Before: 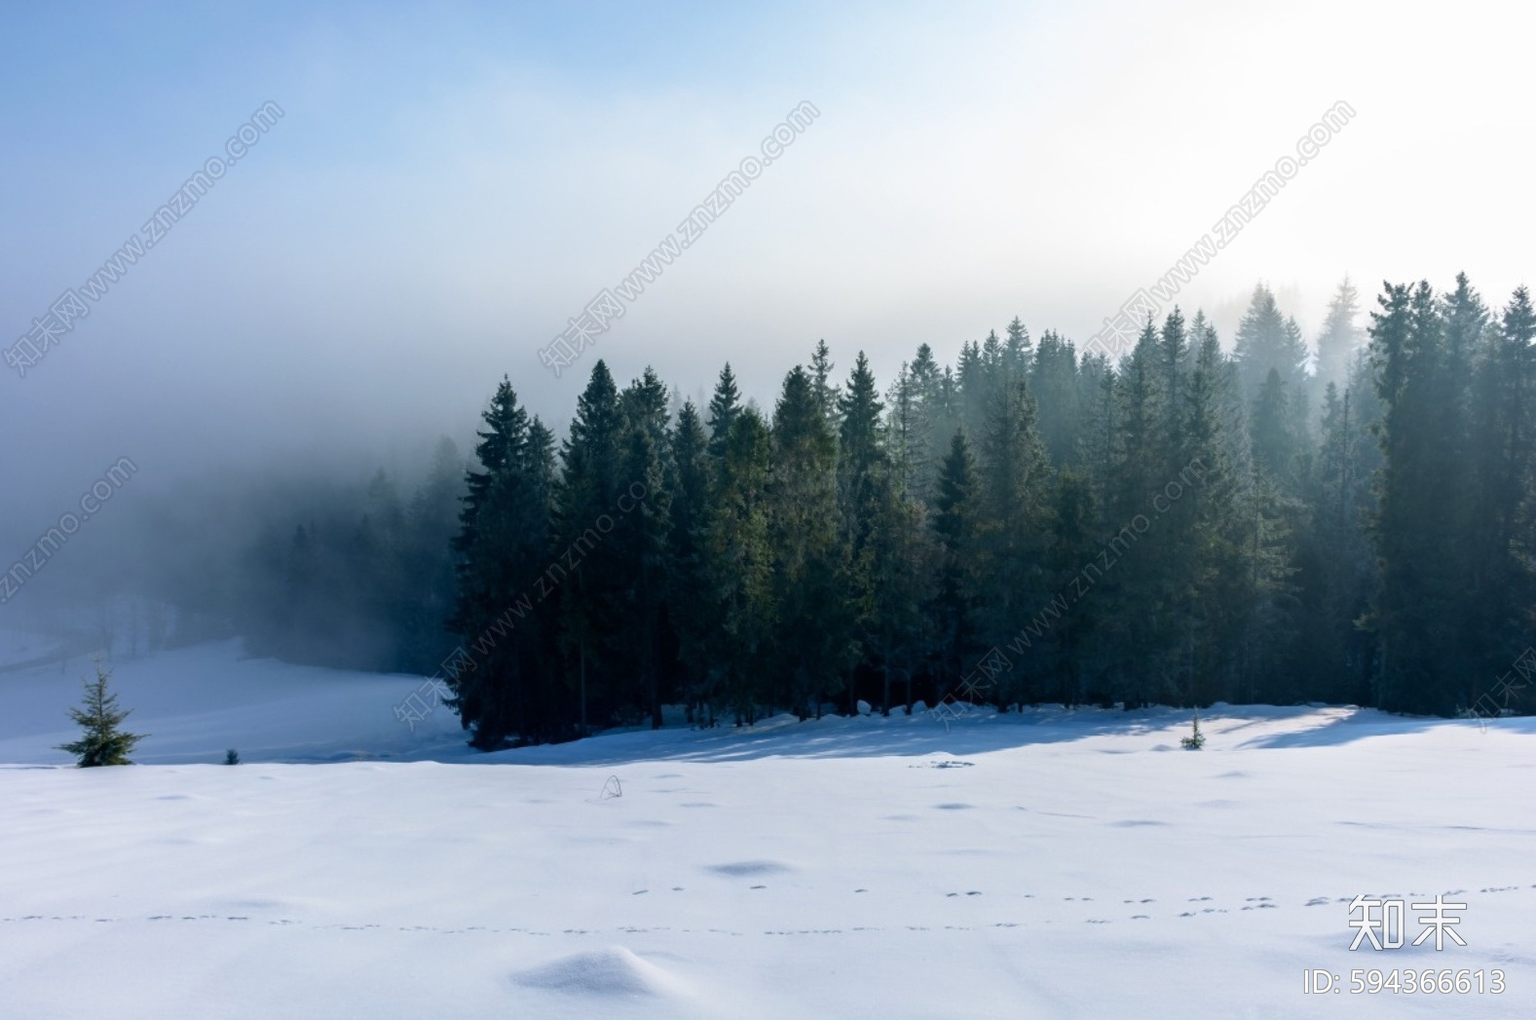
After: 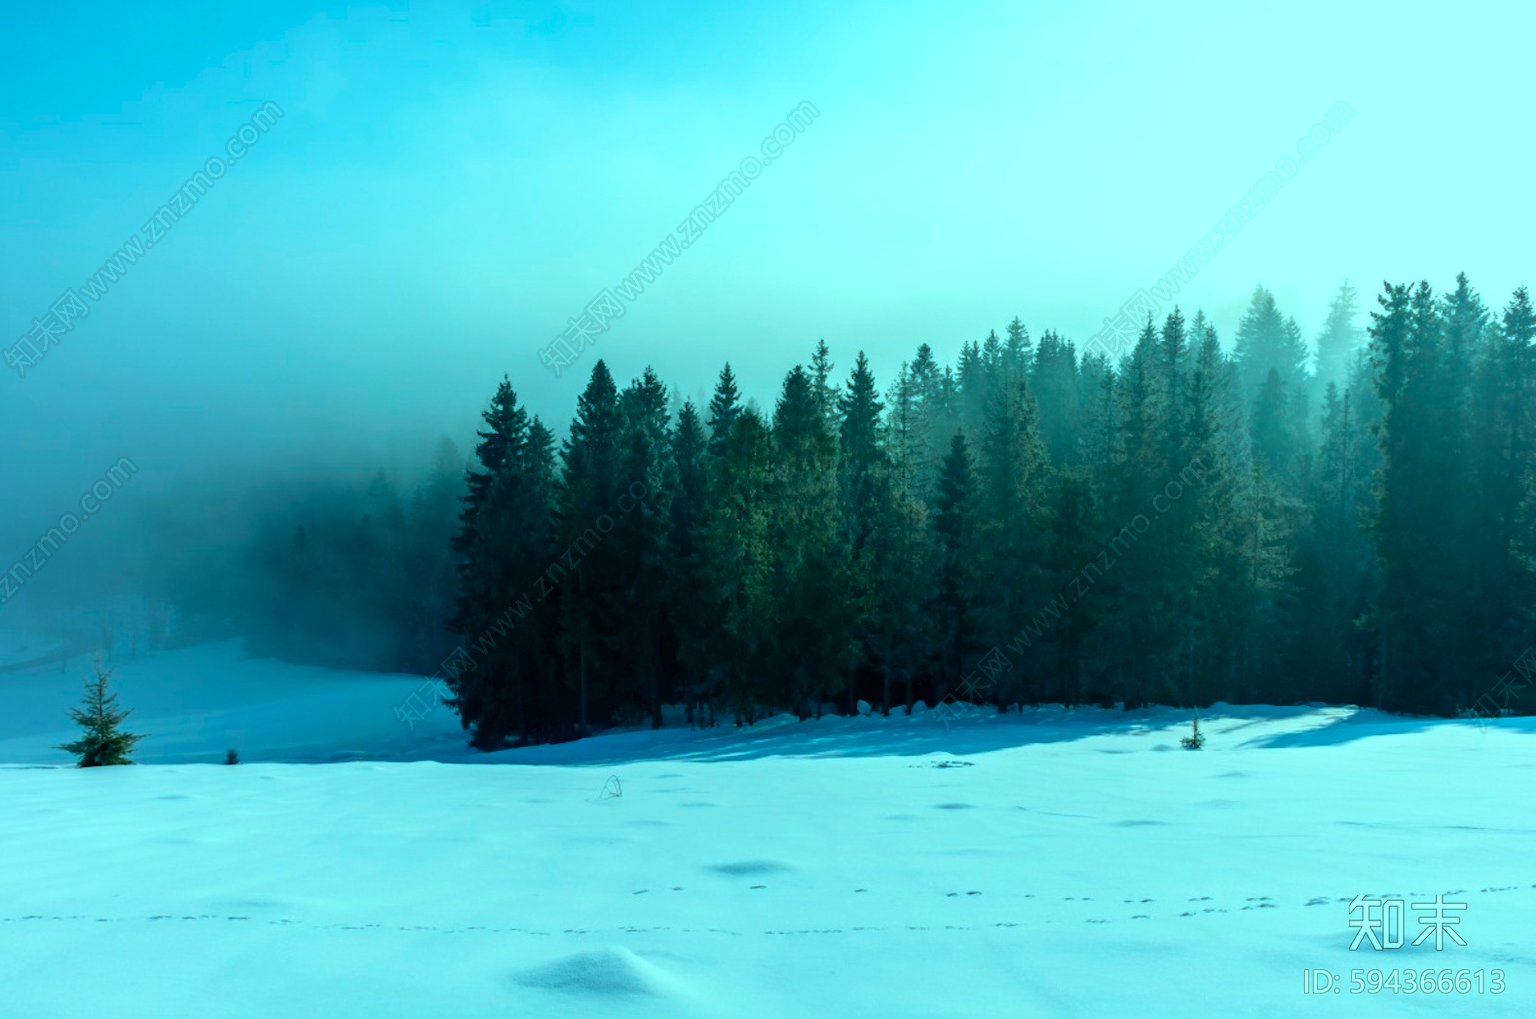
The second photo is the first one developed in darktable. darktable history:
color balance rgb: power › chroma 2.147%, power › hue 166.9°, highlights gain › chroma 7.414%, highlights gain › hue 181.67°, perceptual saturation grading › global saturation 0.217%
